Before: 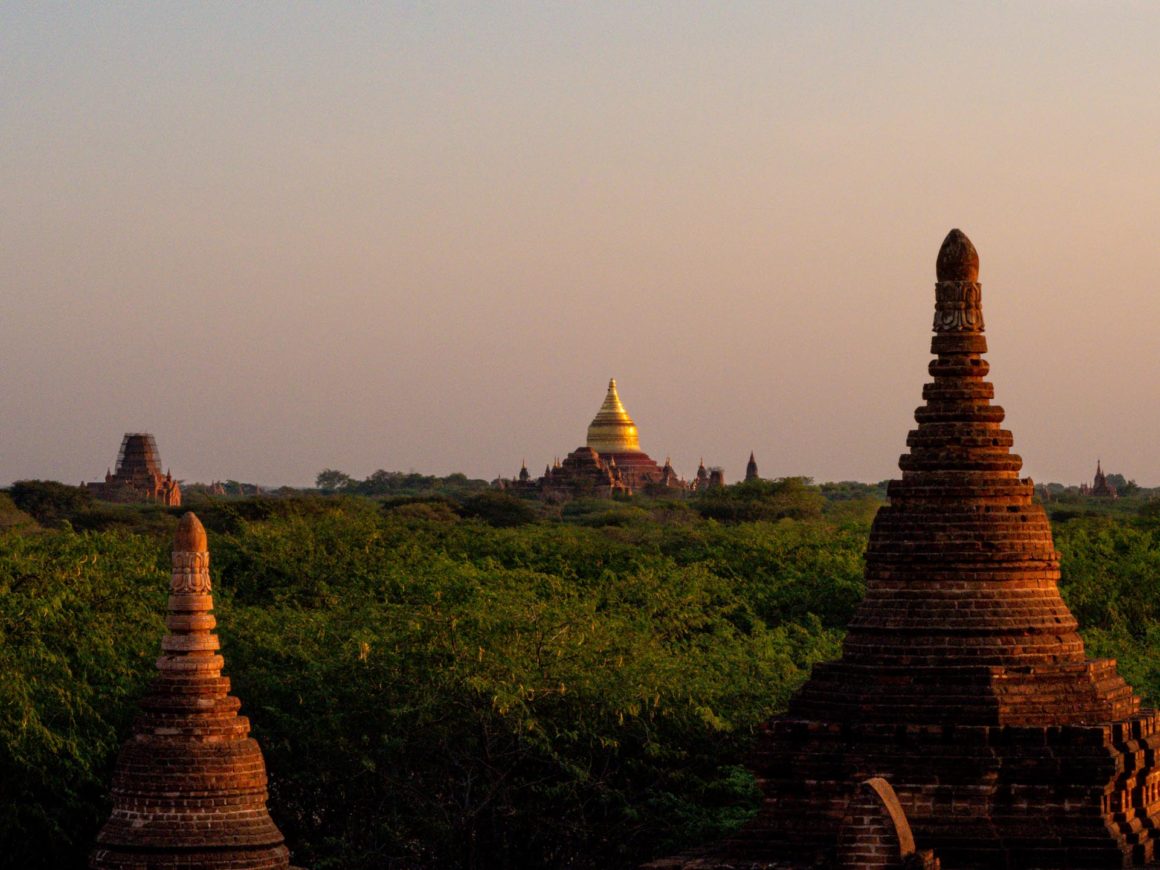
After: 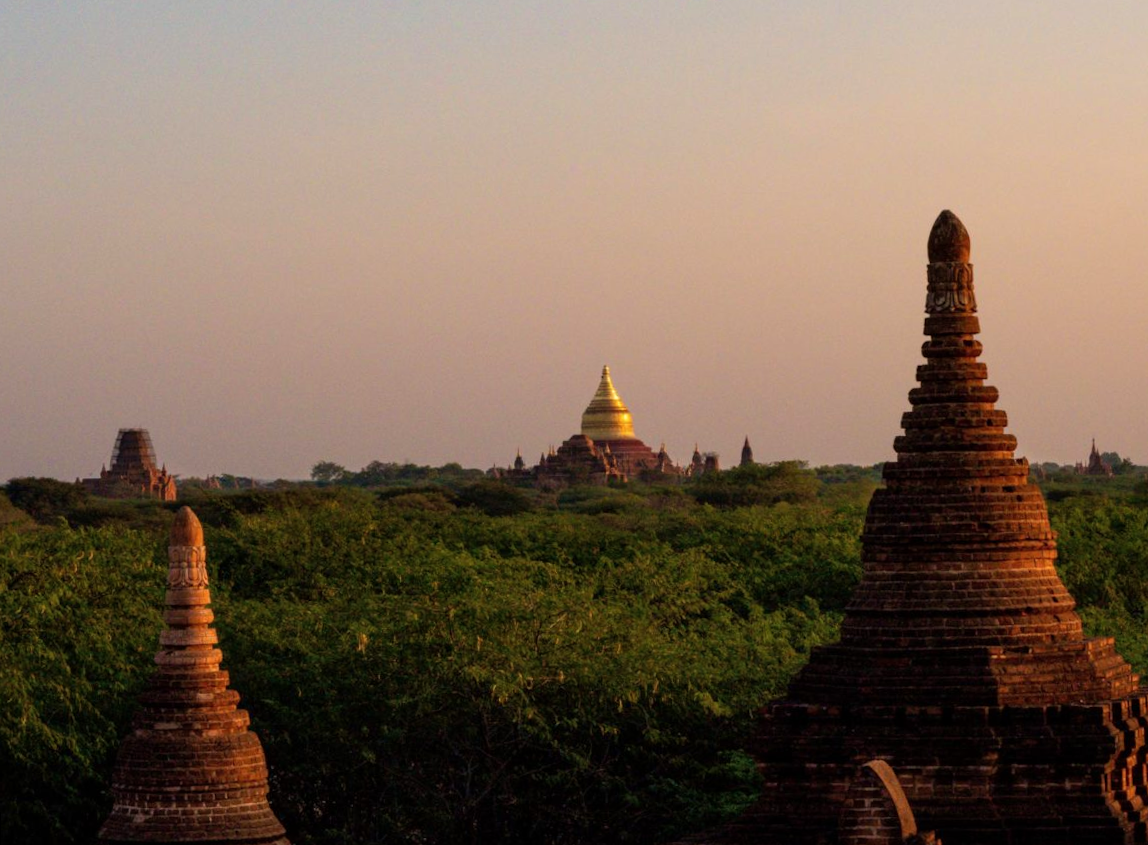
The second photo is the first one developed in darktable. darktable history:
contrast brightness saturation: saturation -0.05
velvia: on, module defaults
rotate and perspective: rotation -1°, crop left 0.011, crop right 0.989, crop top 0.025, crop bottom 0.975
exposure: compensate highlight preservation false
